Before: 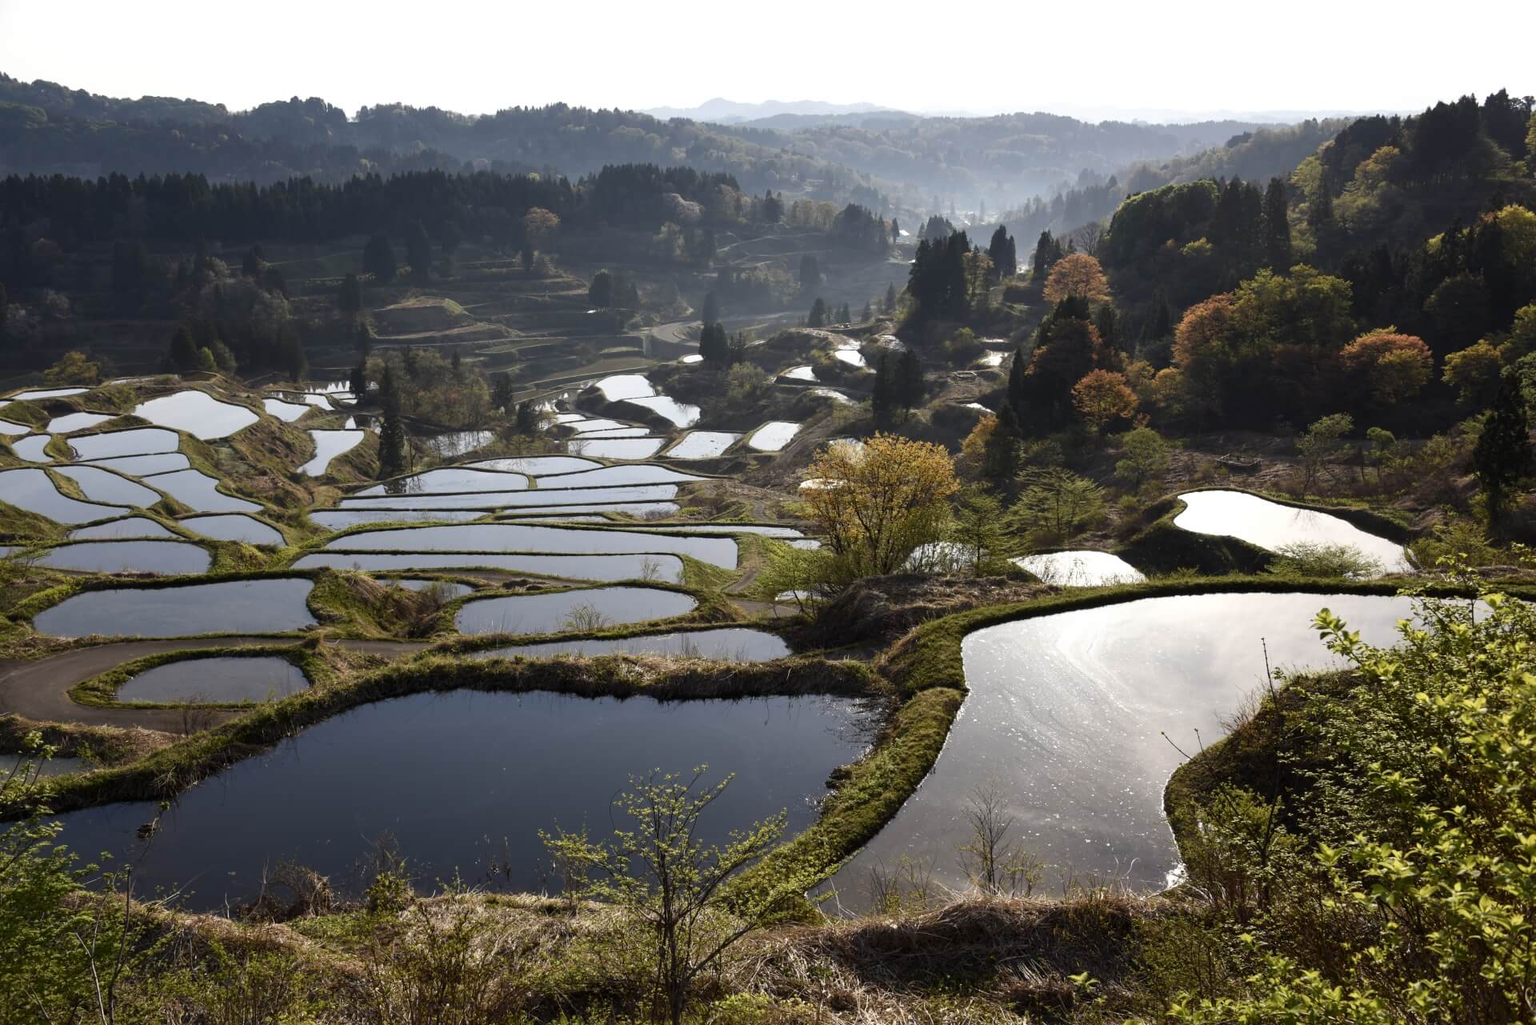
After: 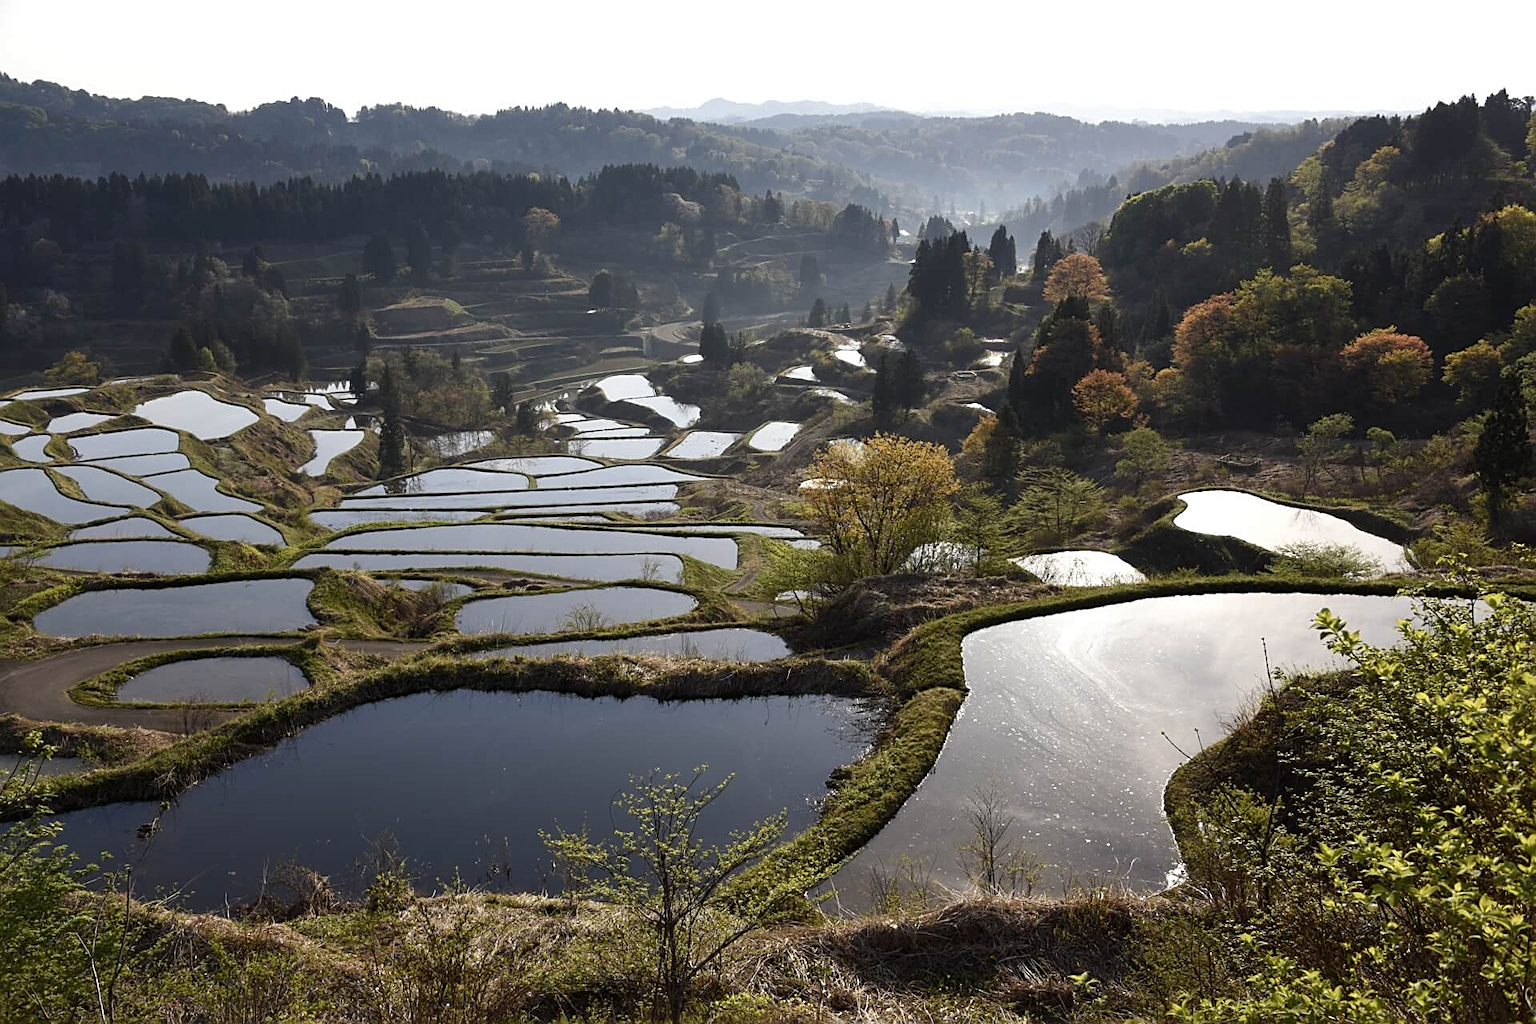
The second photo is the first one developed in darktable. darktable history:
sharpen: on, module defaults
shadows and highlights: shadows 25, highlights -25
